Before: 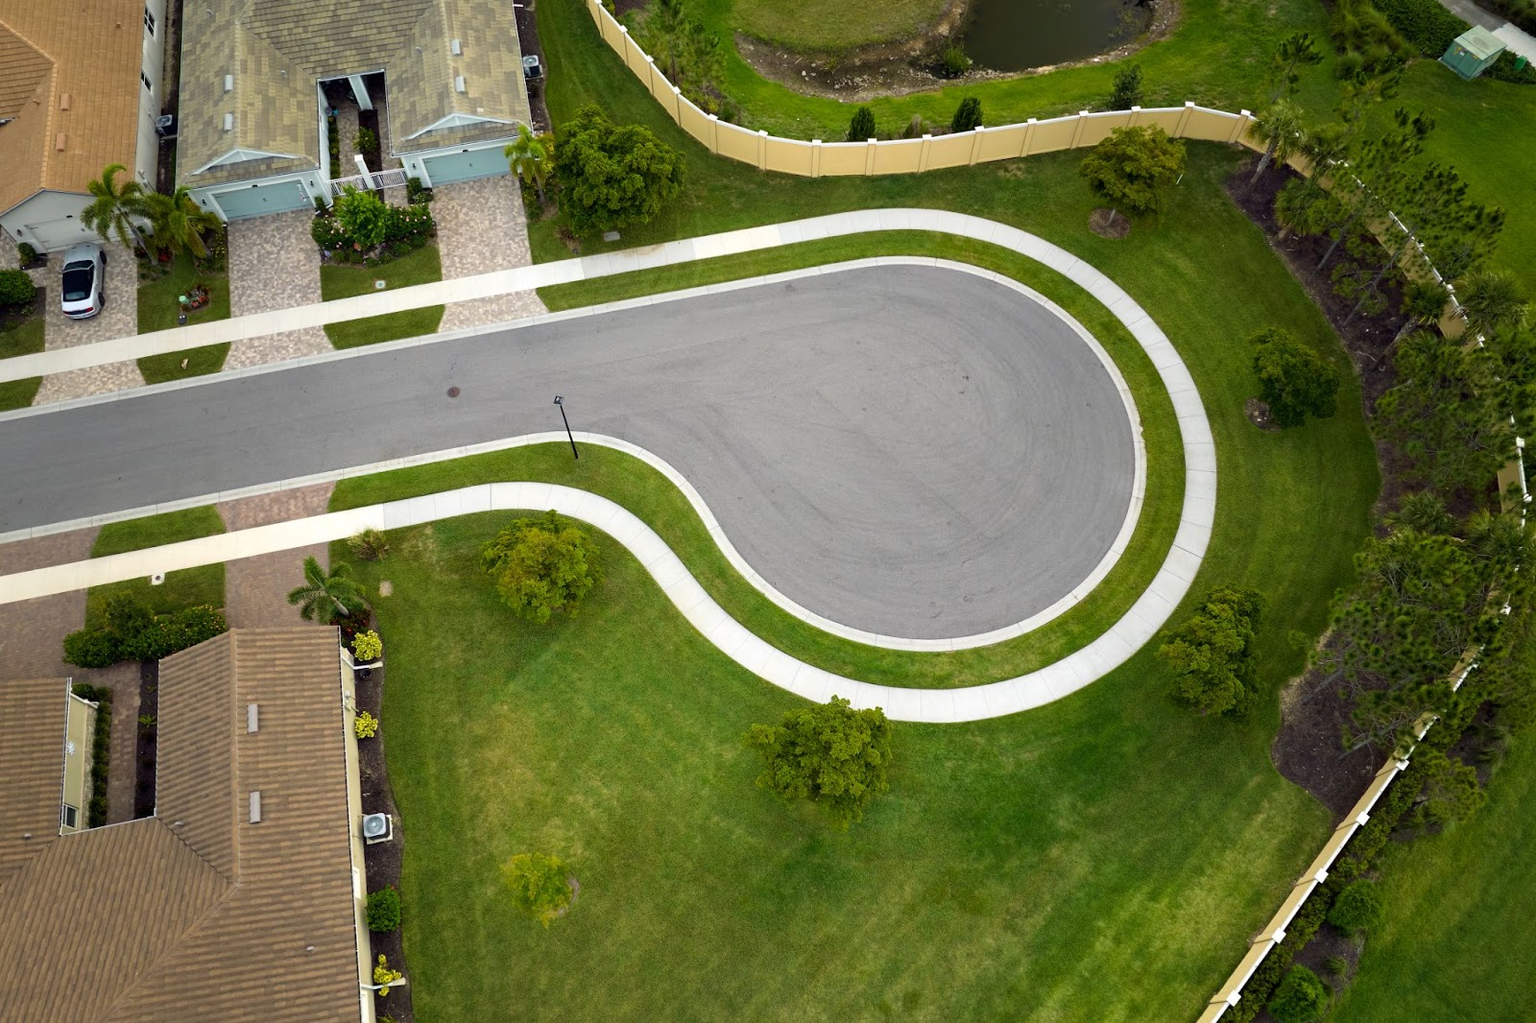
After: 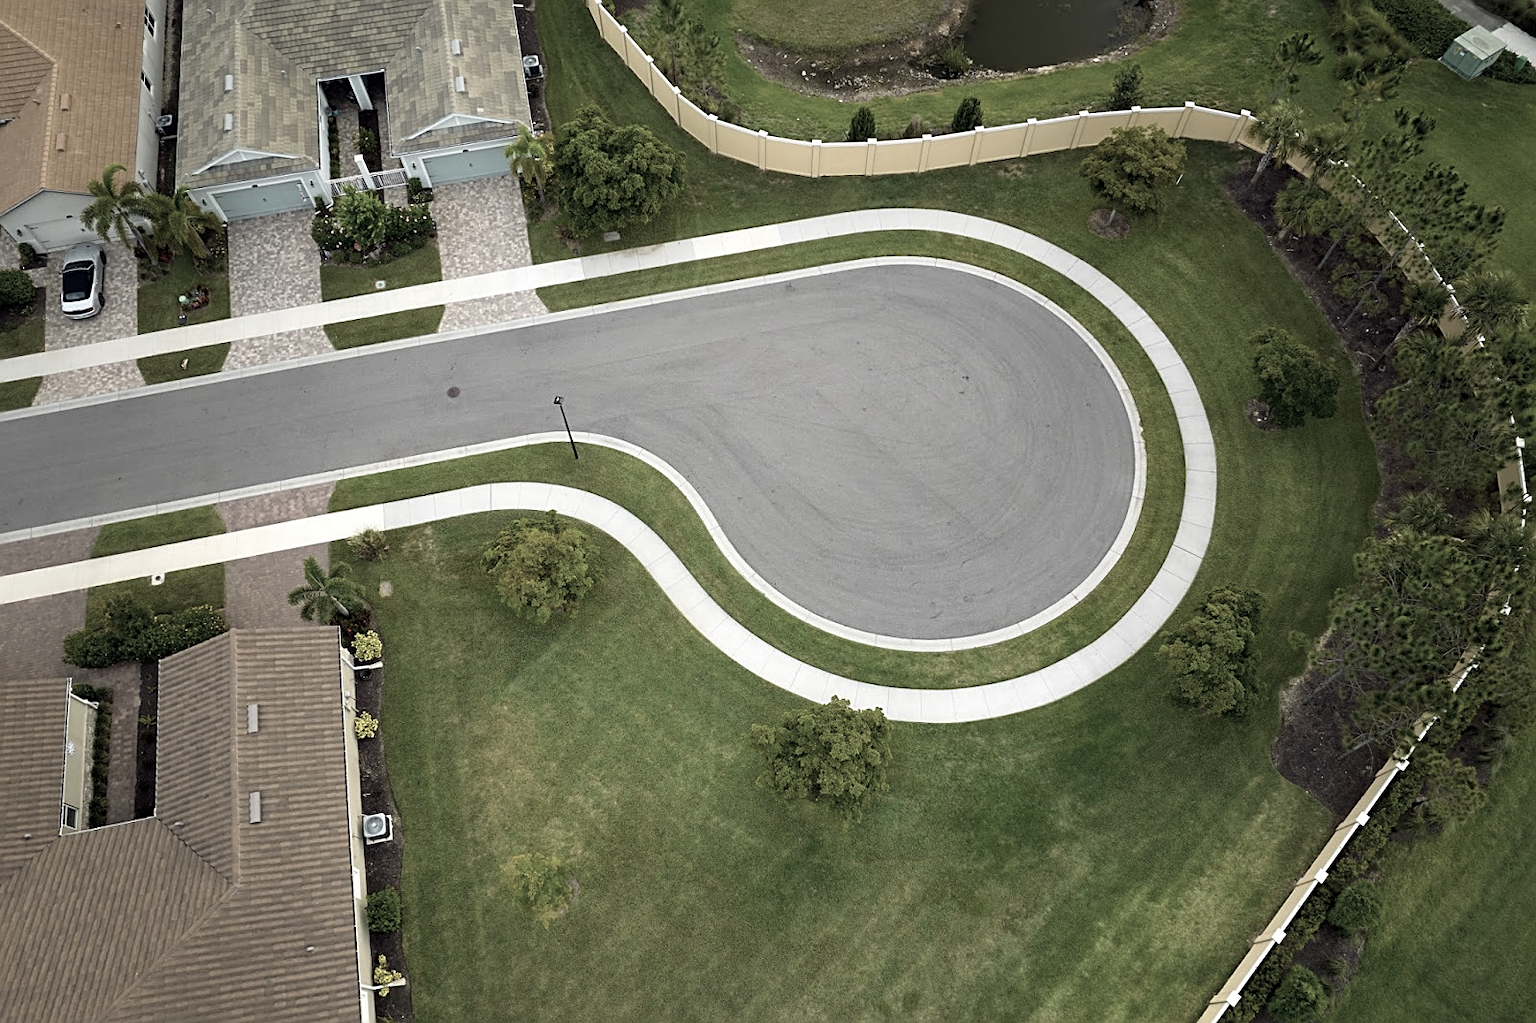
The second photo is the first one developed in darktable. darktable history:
sharpen: on, module defaults
color correction: highlights b* 0.057, saturation 0.48
